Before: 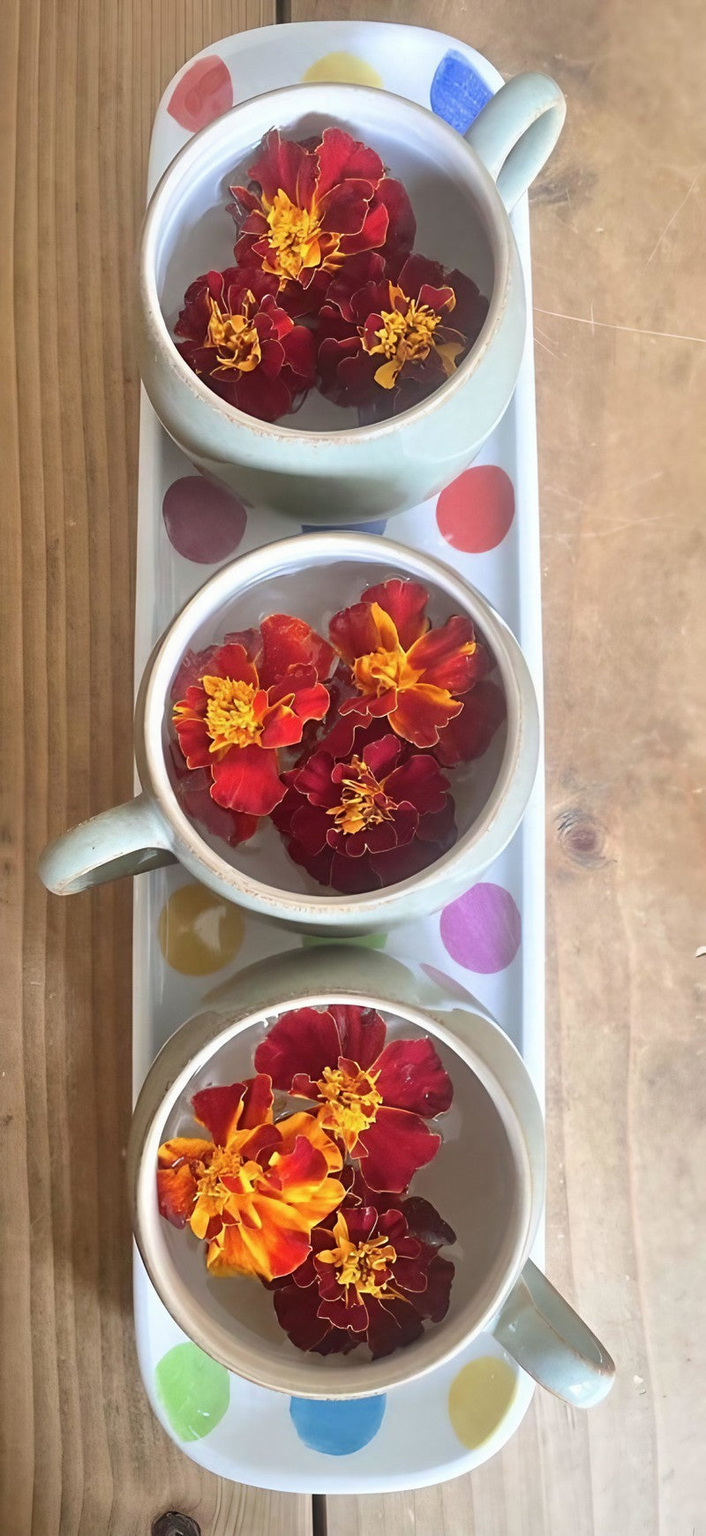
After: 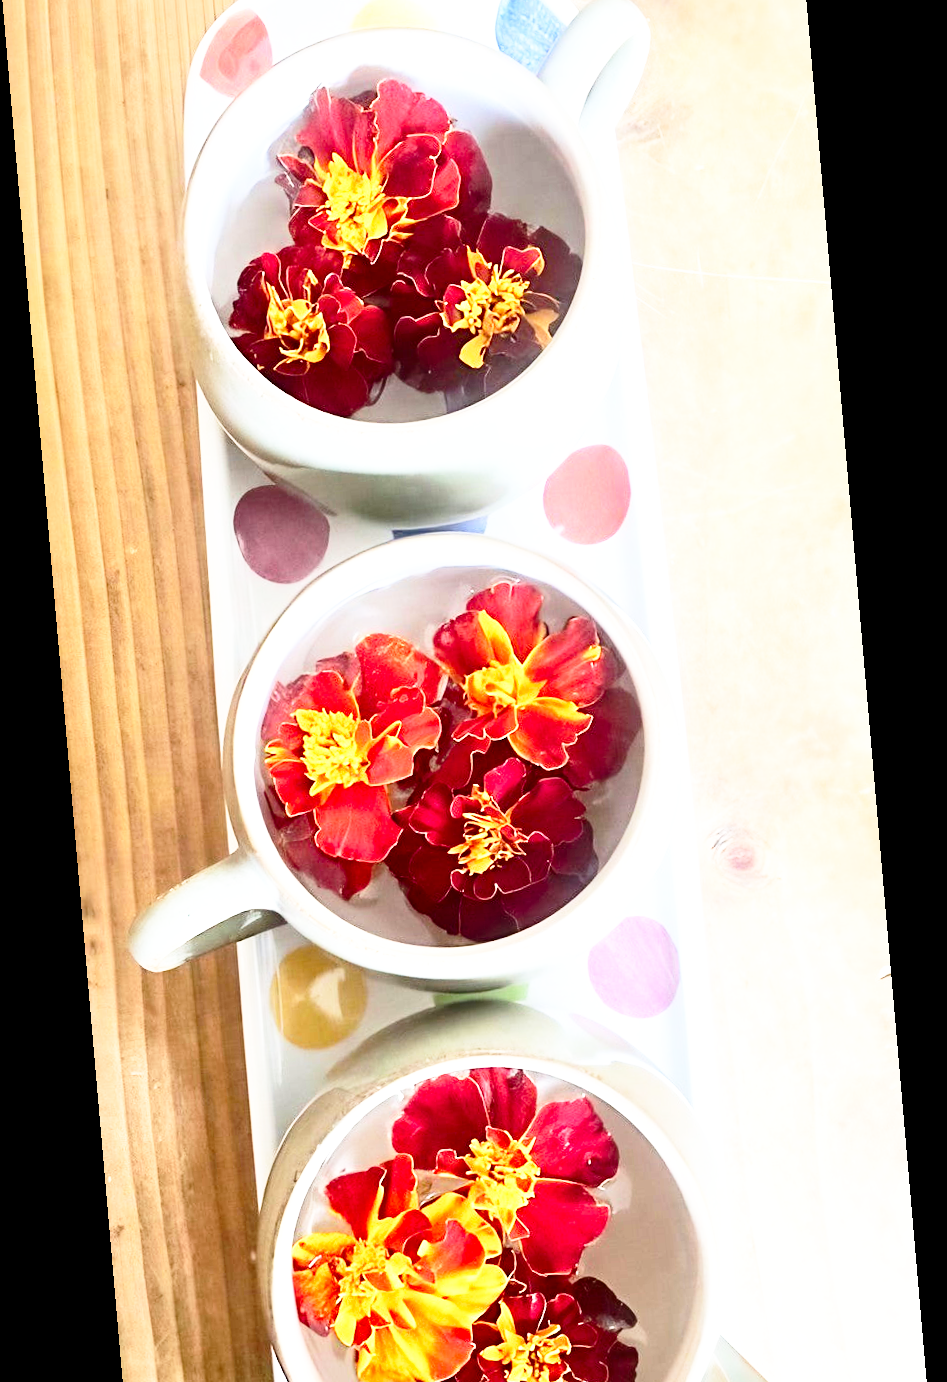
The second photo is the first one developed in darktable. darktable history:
crop: top 5.667%, bottom 17.637%
contrast brightness saturation: contrast 0.2, brightness -0.11, saturation 0.1
exposure: exposure 0.564 EV, compensate highlight preservation false
rotate and perspective: rotation -4.98°, automatic cropping off
base curve: curves: ch0 [(0, 0) (0.026, 0.03) (0.109, 0.232) (0.351, 0.748) (0.669, 0.968) (1, 1)], preserve colors none
